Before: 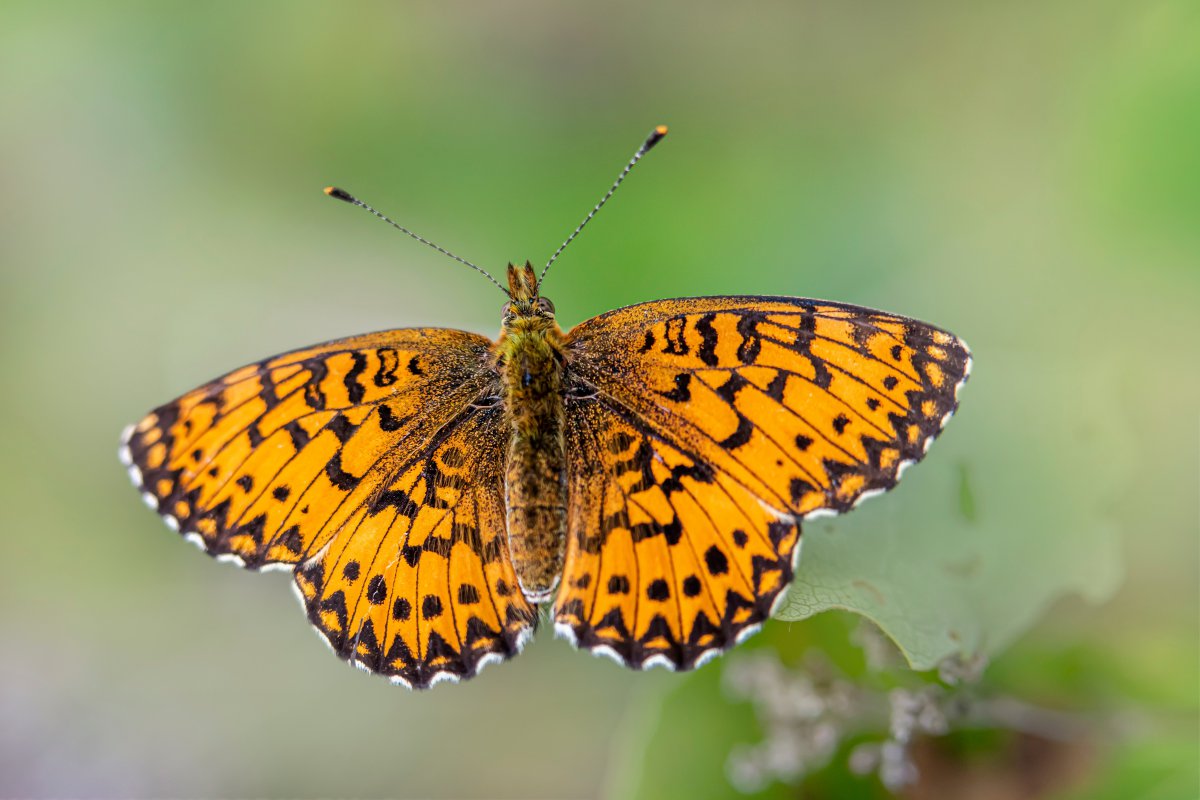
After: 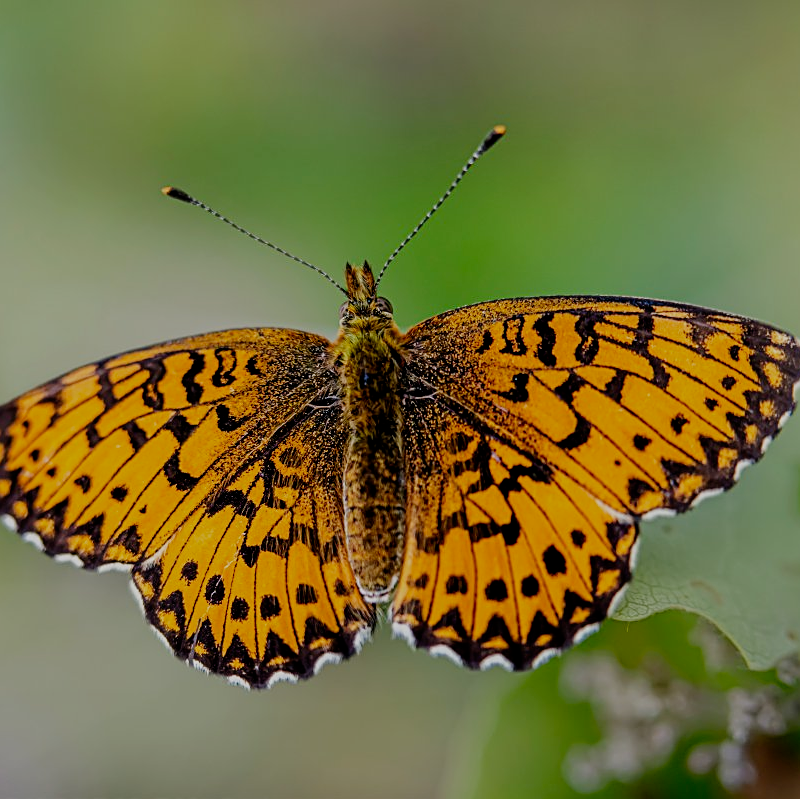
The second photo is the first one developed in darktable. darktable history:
color balance: mode lift, gamma, gain (sRGB)
sharpen: on, module defaults
filmic rgb: middle gray luminance 29%, black relative exposure -10.3 EV, white relative exposure 5.5 EV, threshold 6 EV, target black luminance 0%, hardness 3.95, latitude 2.04%, contrast 1.132, highlights saturation mix 5%, shadows ↔ highlights balance 15.11%, add noise in highlights 0, preserve chrominance no, color science v3 (2019), use custom middle-gray values true, iterations of high-quality reconstruction 0, contrast in highlights soft, enable highlight reconstruction true
crop and rotate: left 13.537%, right 19.796%
